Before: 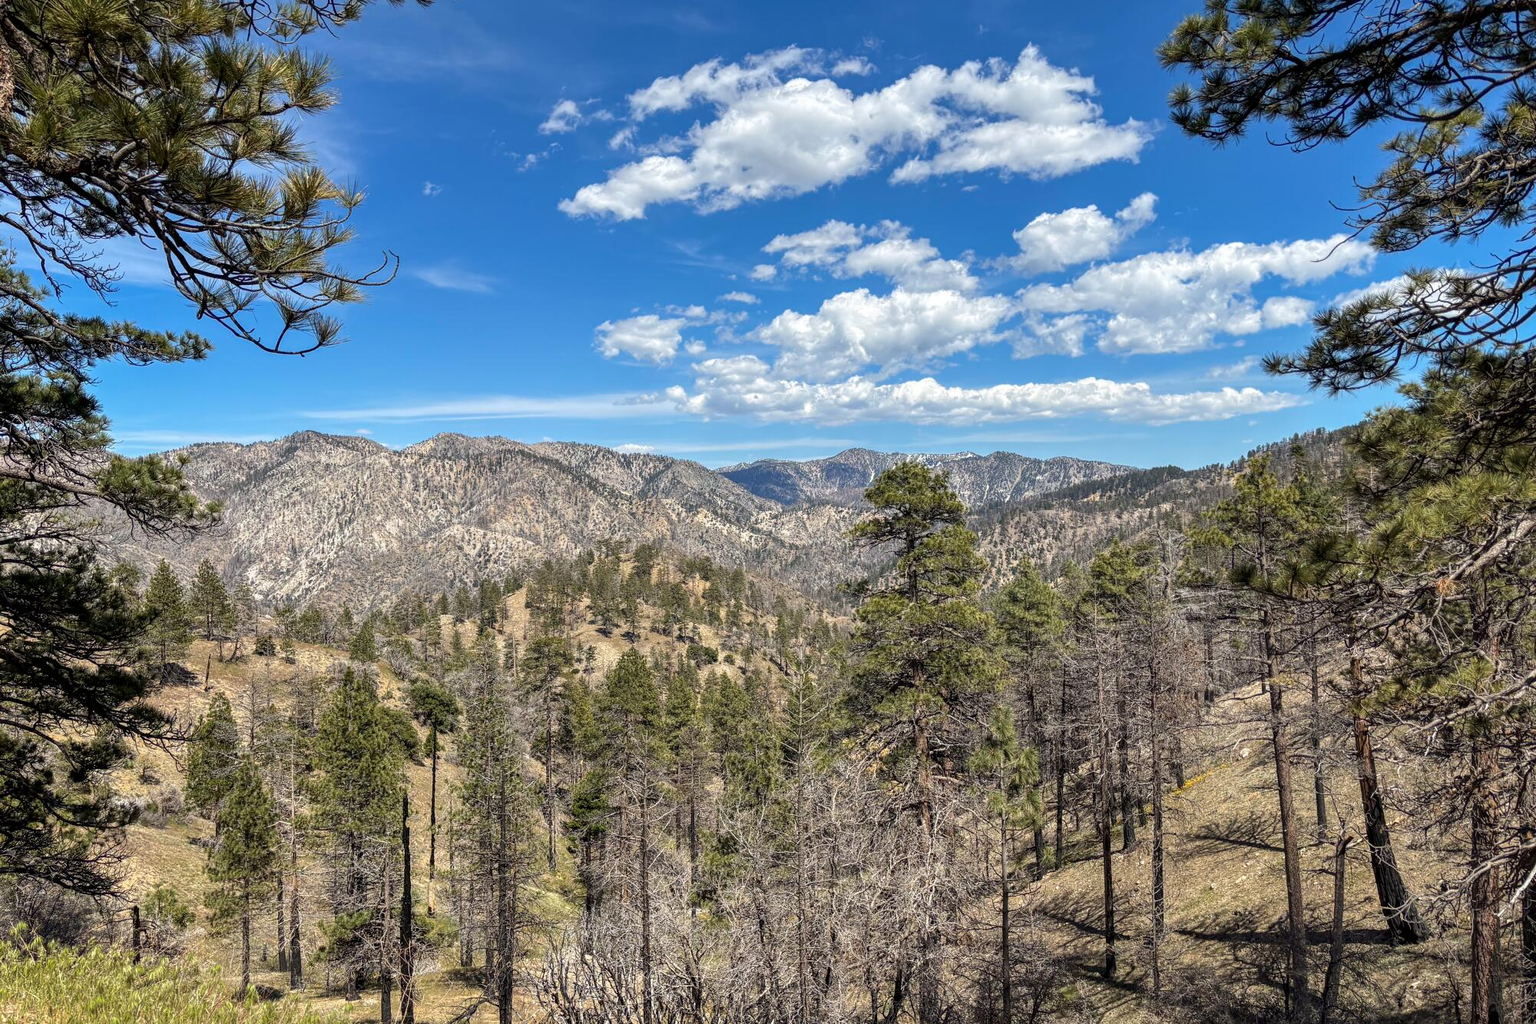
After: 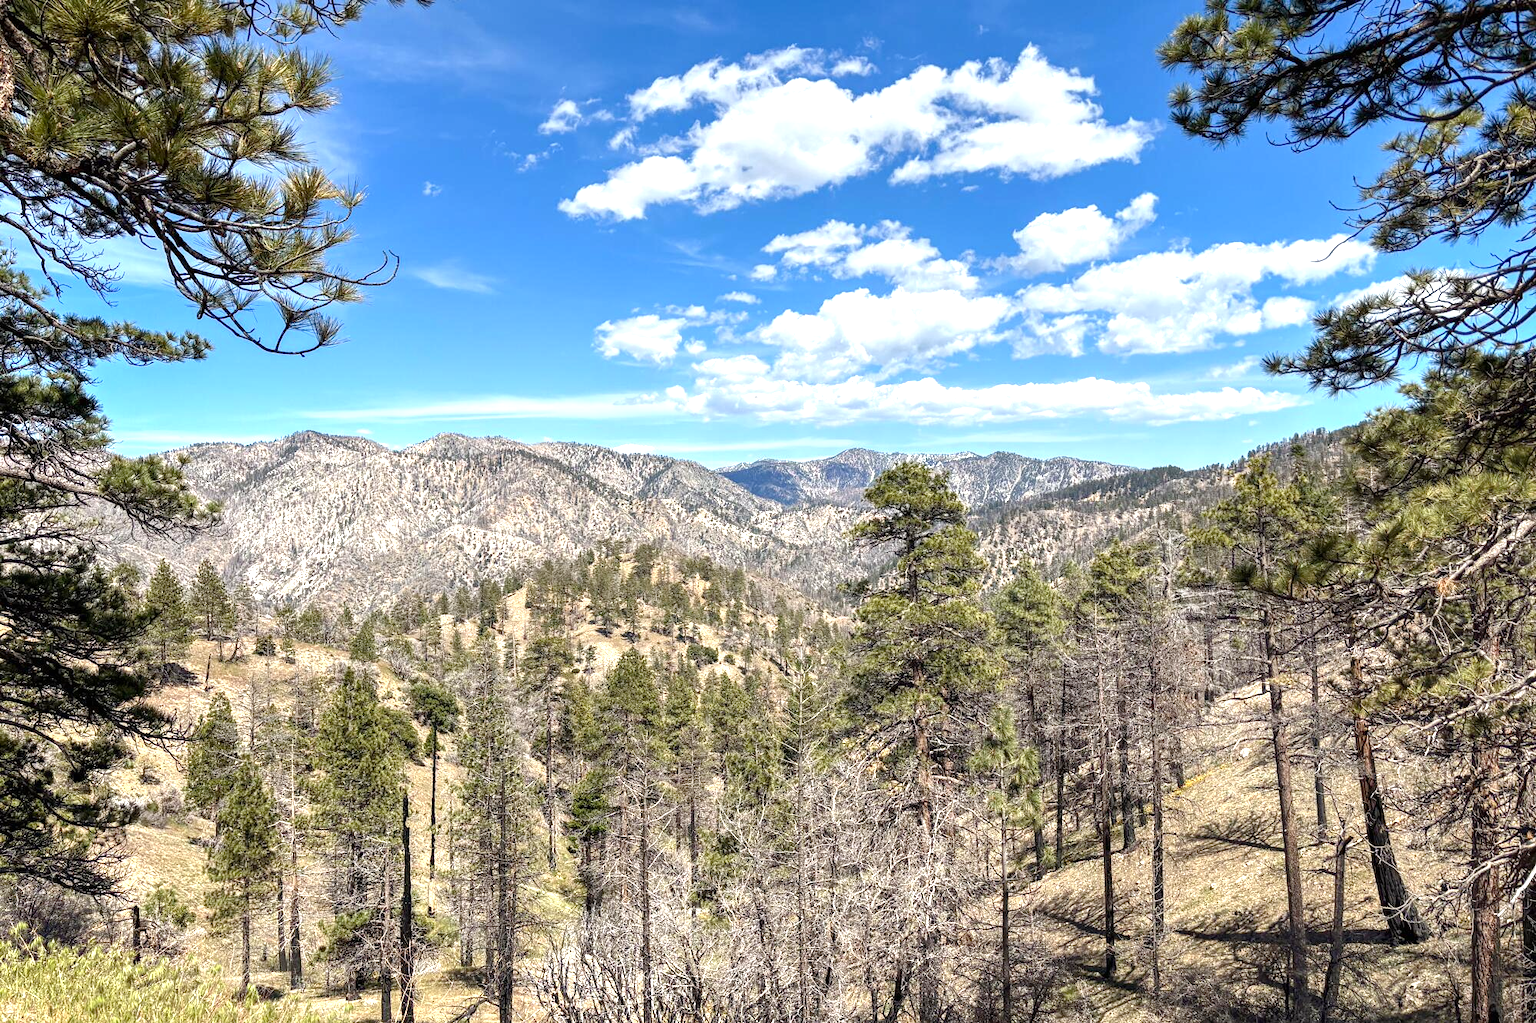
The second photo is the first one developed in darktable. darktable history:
exposure: black level correction 0, exposure 0.701 EV, compensate highlight preservation false
color balance rgb: perceptual saturation grading › global saturation 0.471%, perceptual saturation grading › highlights -19.753%, perceptual saturation grading › shadows 20.221%, perceptual brilliance grading › global brilliance 3.069%
